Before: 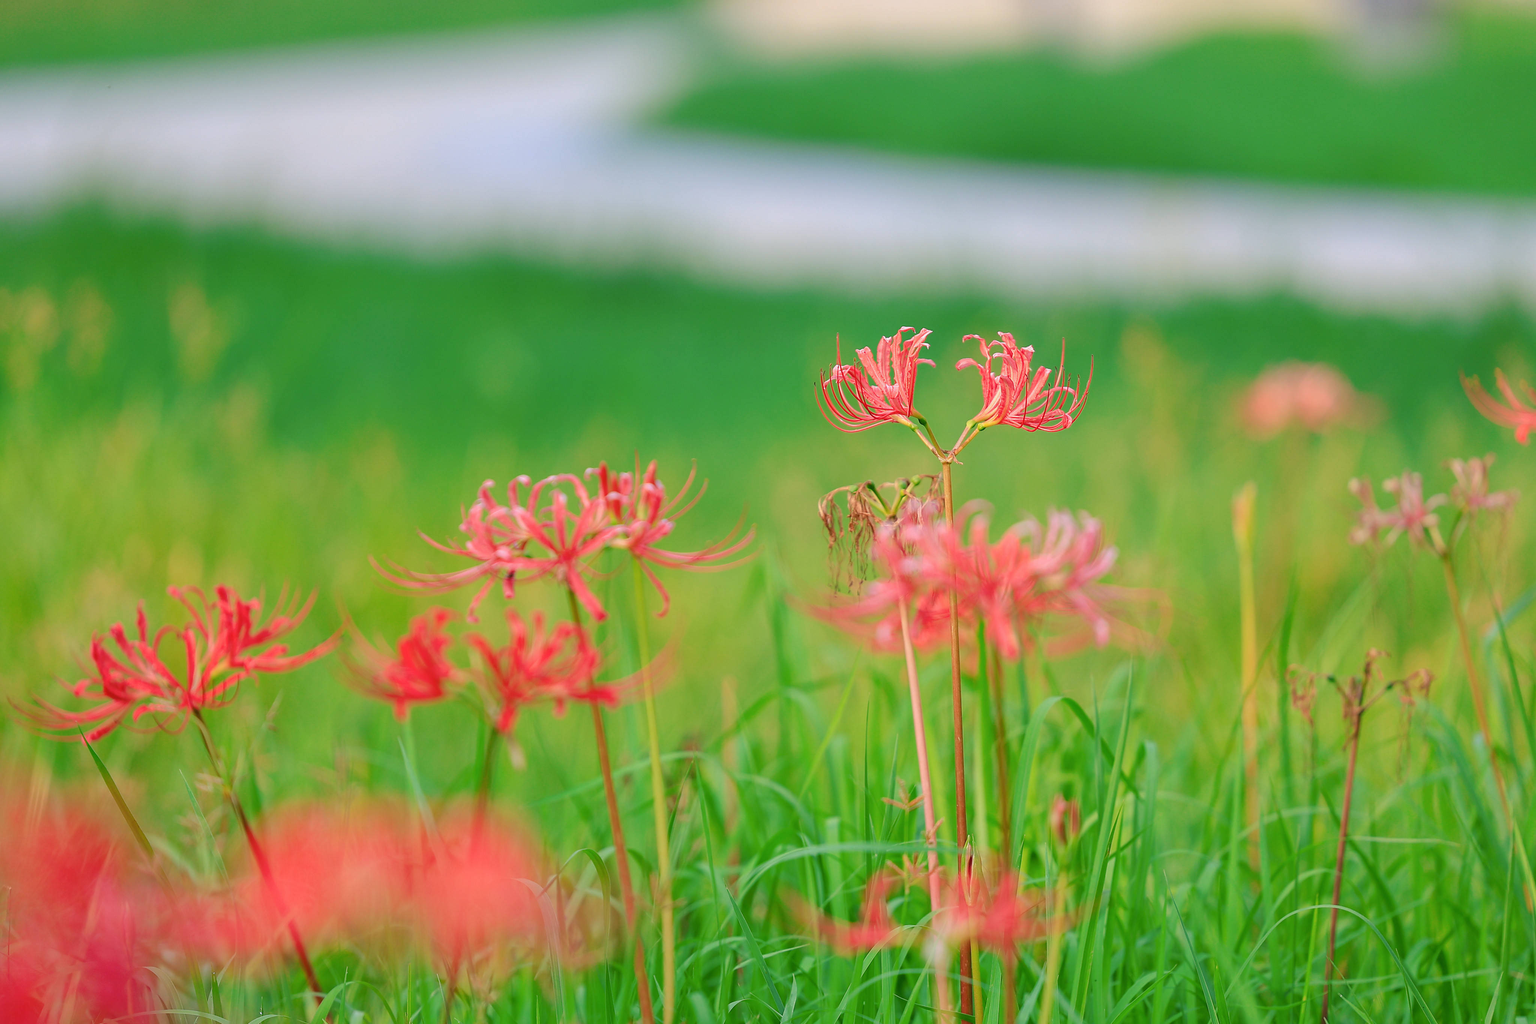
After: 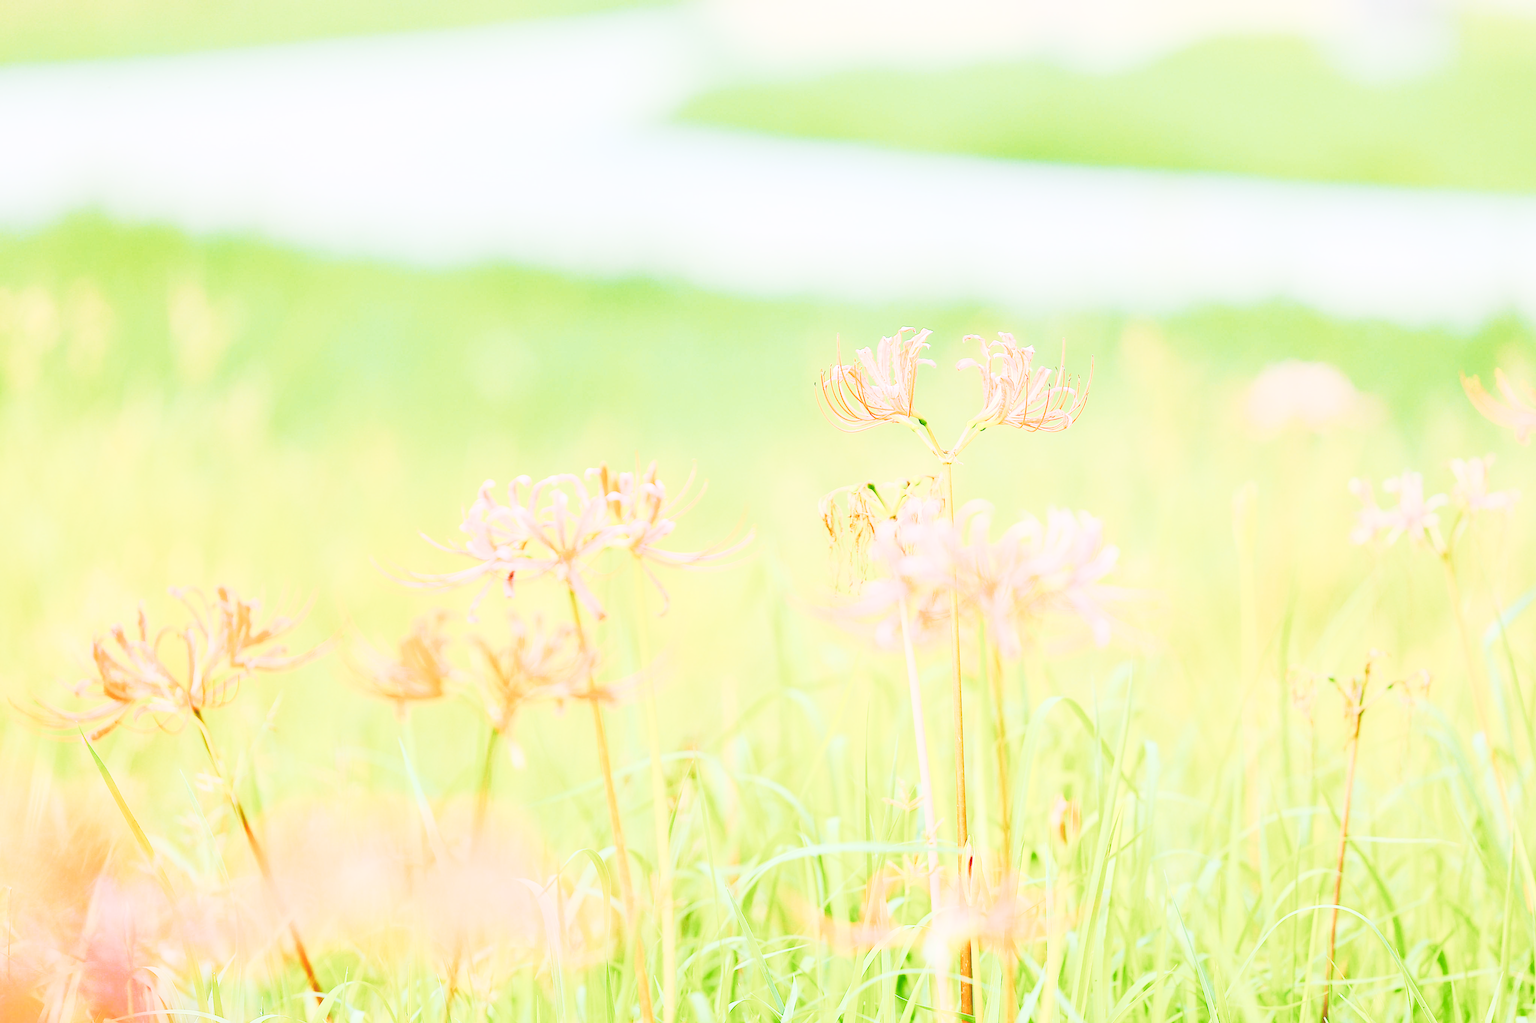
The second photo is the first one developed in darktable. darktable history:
color balance rgb: linear chroma grading › global chroma 15%, perceptual saturation grading › global saturation 30%
contrast brightness saturation: contrast 0.43, brightness 0.56, saturation -0.19
tone curve: curves: ch0 [(0, 0) (0.003, 0.004) (0.011, 0.015) (0.025, 0.034) (0.044, 0.061) (0.069, 0.095) (0.1, 0.137) (0.136, 0.186) (0.177, 0.243) (0.224, 0.307) (0.277, 0.416) (0.335, 0.533) (0.399, 0.641) (0.468, 0.748) (0.543, 0.829) (0.623, 0.886) (0.709, 0.924) (0.801, 0.951) (0.898, 0.975) (1, 1)], preserve colors none
